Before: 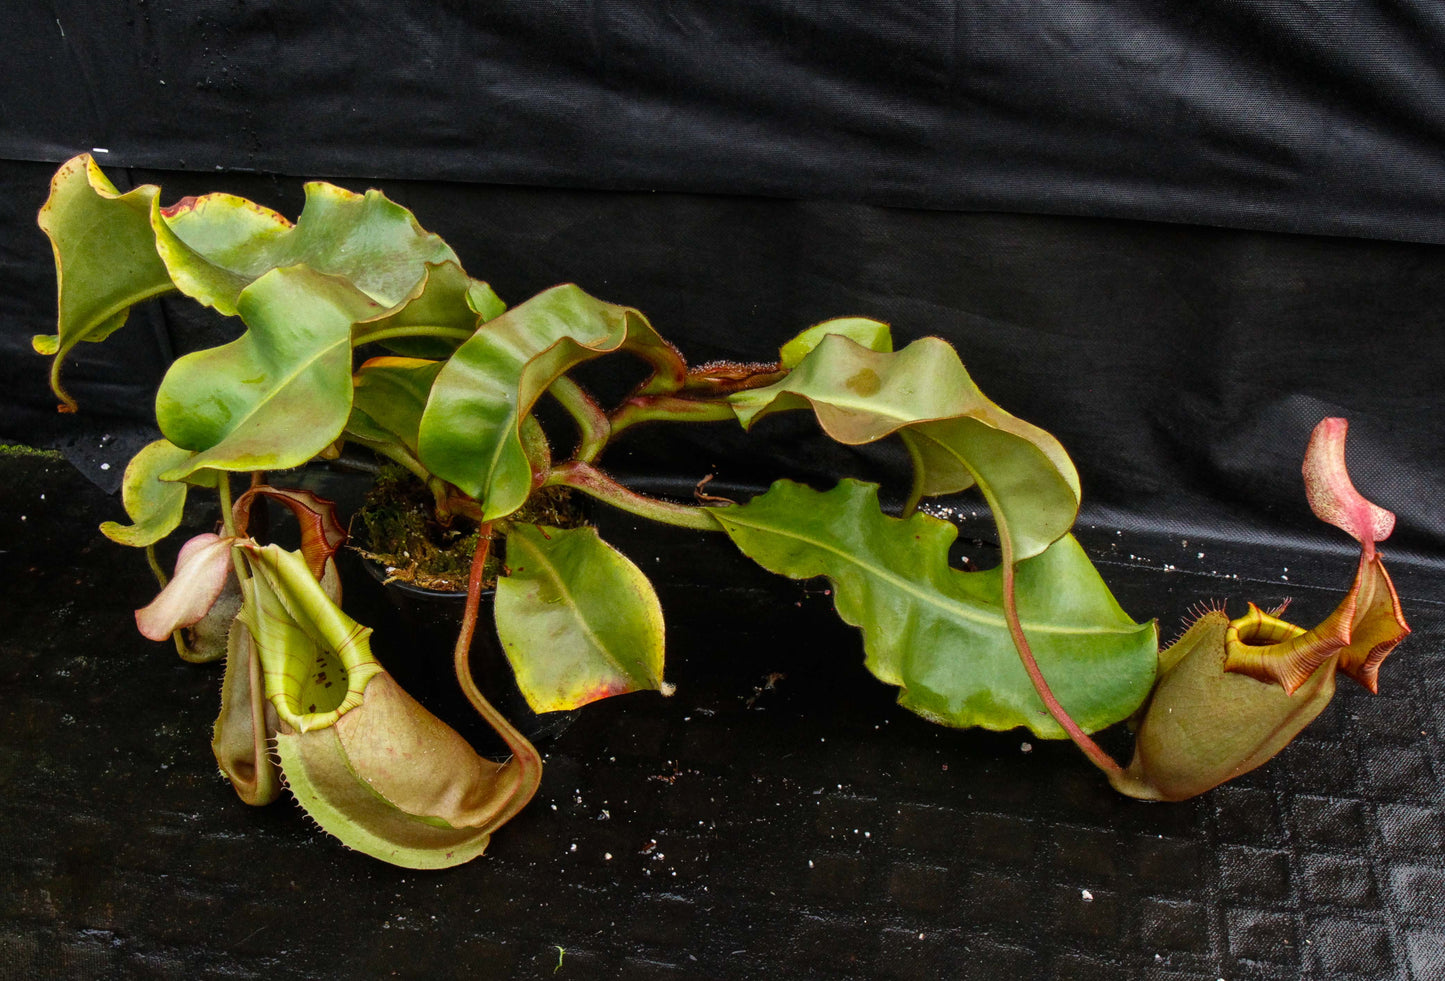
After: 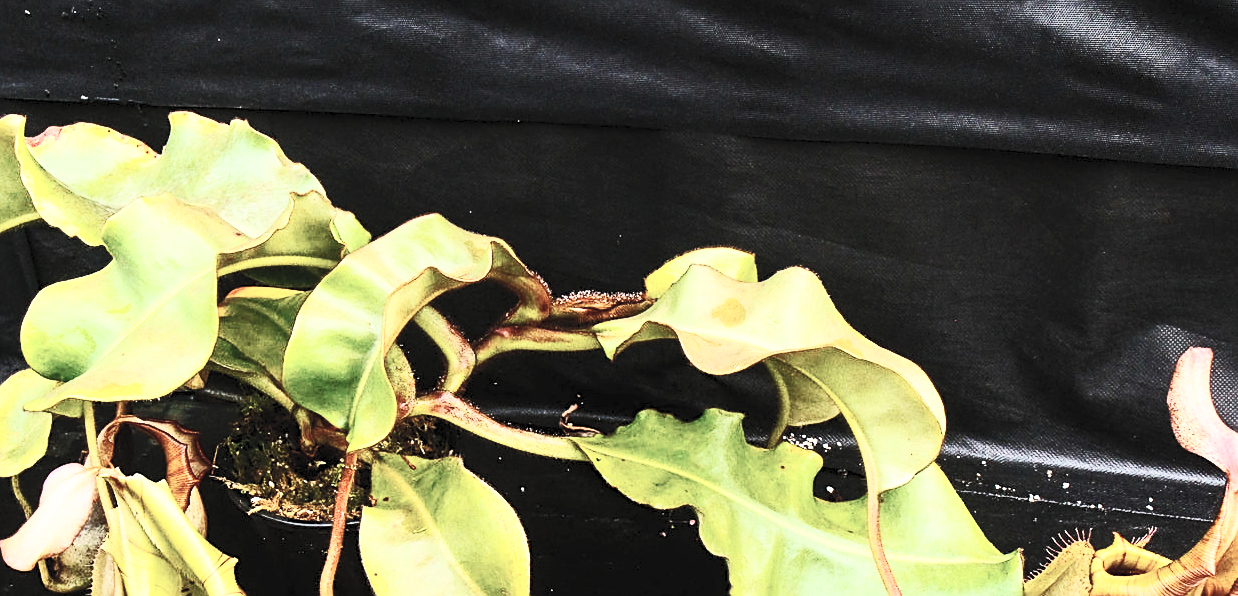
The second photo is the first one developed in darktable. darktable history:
sharpen: on, module defaults
base curve: curves: ch0 [(0, 0) (0.028, 0.03) (0.121, 0.232) (0.46, 0.748) (0.859, 0.968) (1, 1)], preserve colors none
crop and rotate: left 9.373%, top 7.185%, right 4.905%, bottom 32.051%
contrast brightness saturation: contrast 0.566, brightness 0.575, saturation -0.329
